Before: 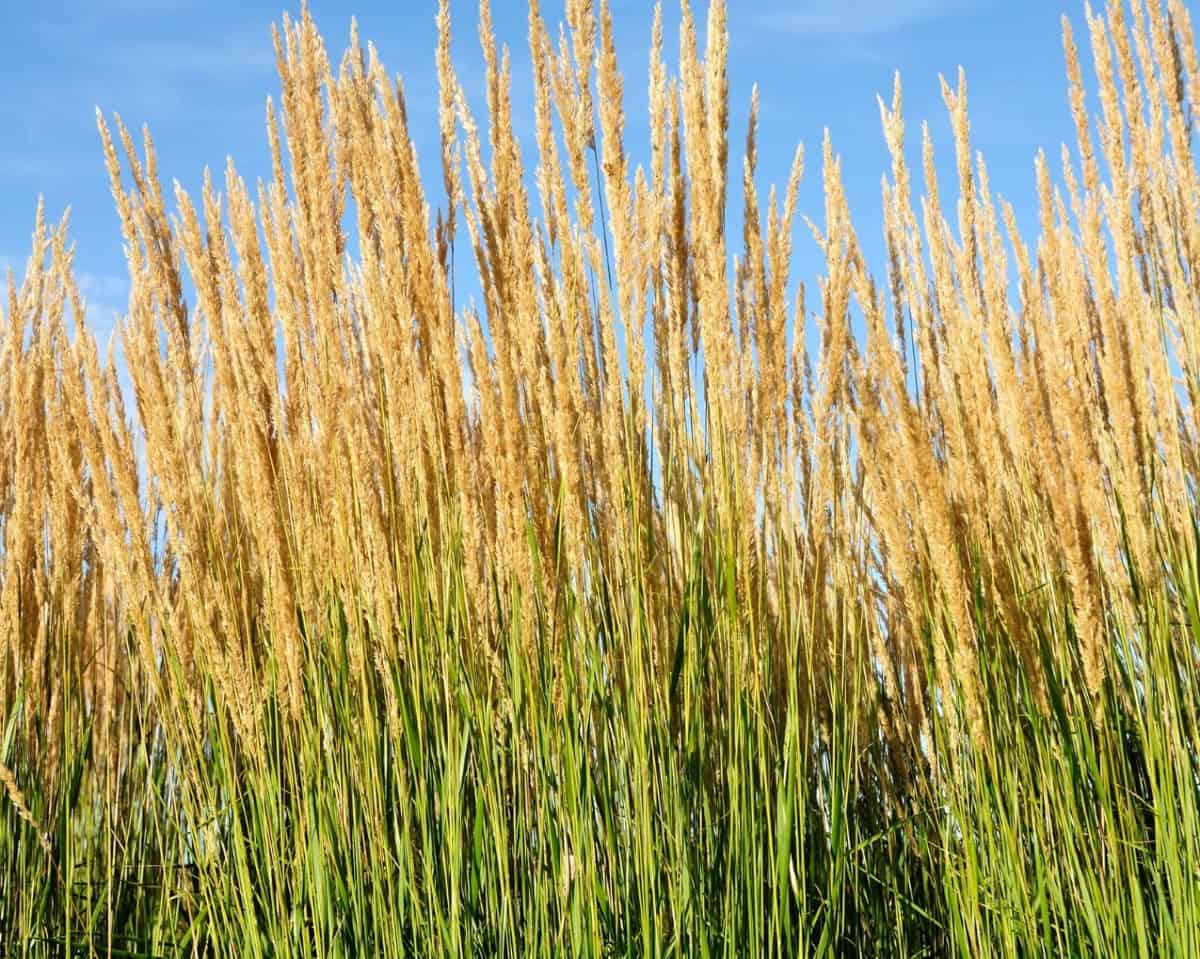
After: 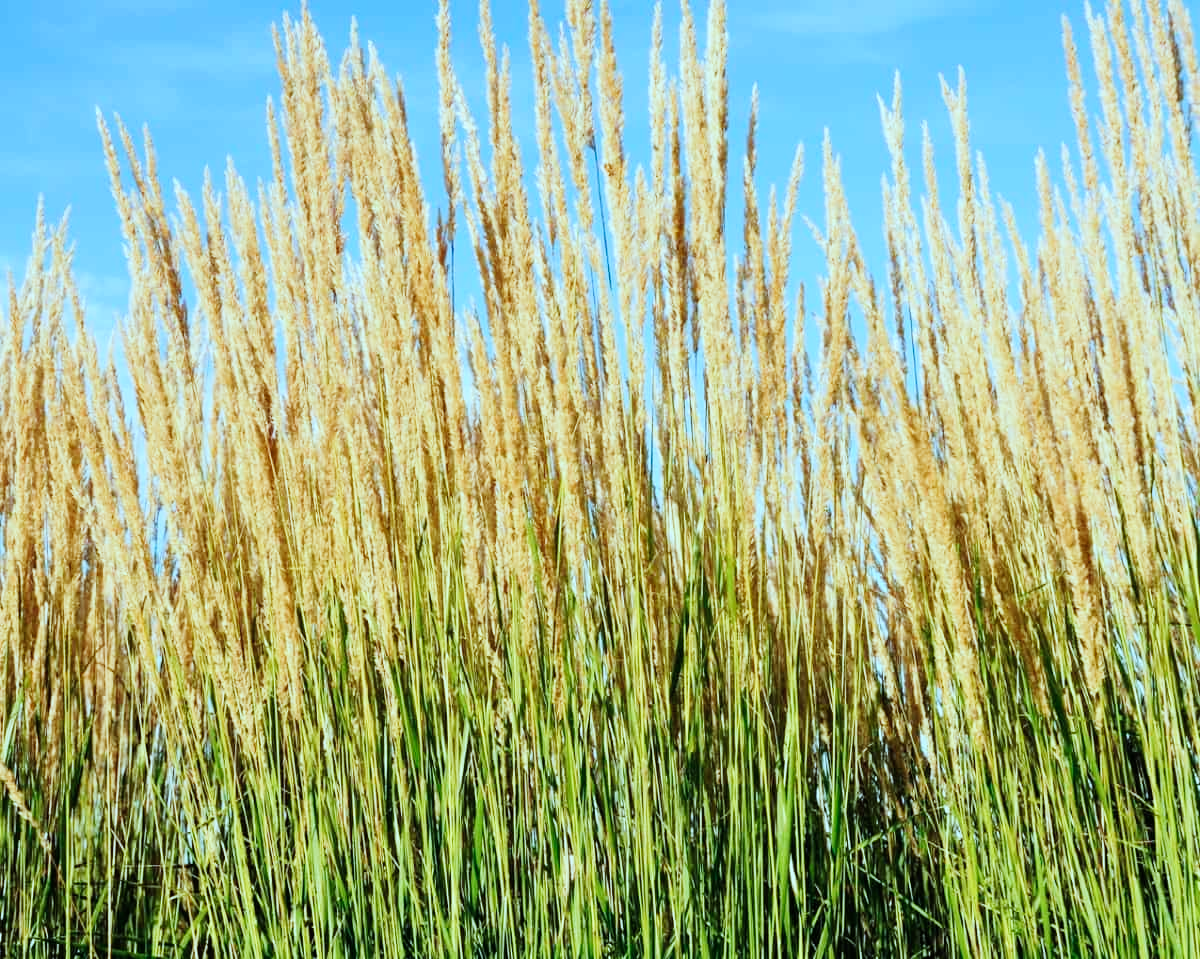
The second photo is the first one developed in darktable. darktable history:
color correction: highlights a* -11.94, highlights b* -15.72
tone curve: curves: ch0 [(0, 0) (0.071, 0.047) (0.266, 0.26) (0.491, 0.552) (0.753, 0.818) (1, 0.983)]; ch1 [(0, 0) (0.346, 0.307) (0.408, 0.369) (0.463, 0.443) (0.482, 0.493) (0.502, 0.5) (0.517, 0.518) (0.546, 0.576) (0.588, 0.643) (0.651, 0.709) (1, 1)]; ch2 [(0, 0) (0.346, 0.34) (0.434, 0.46) (0.485, 0.494) (0.5, 0.494) (0.517, 0.503) (0.535, 0.545) (0.583, 0.624) (0.625, 0.678) (1, 1)], preserve colors none
